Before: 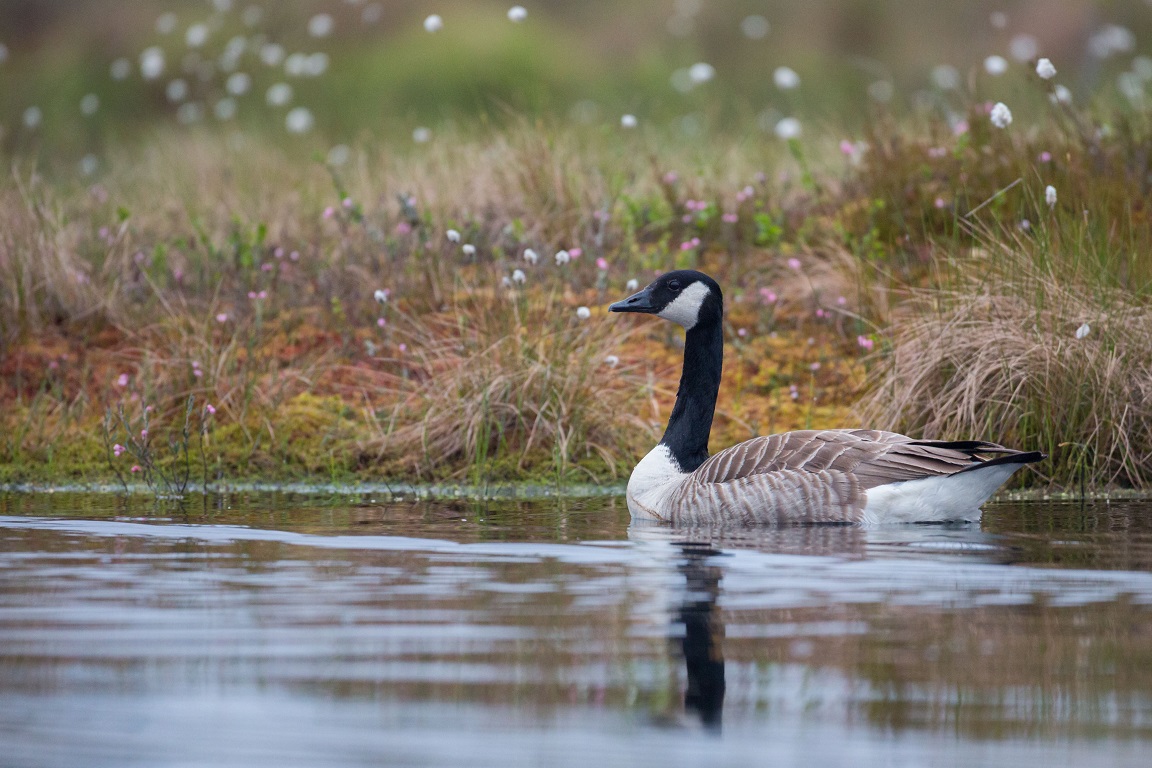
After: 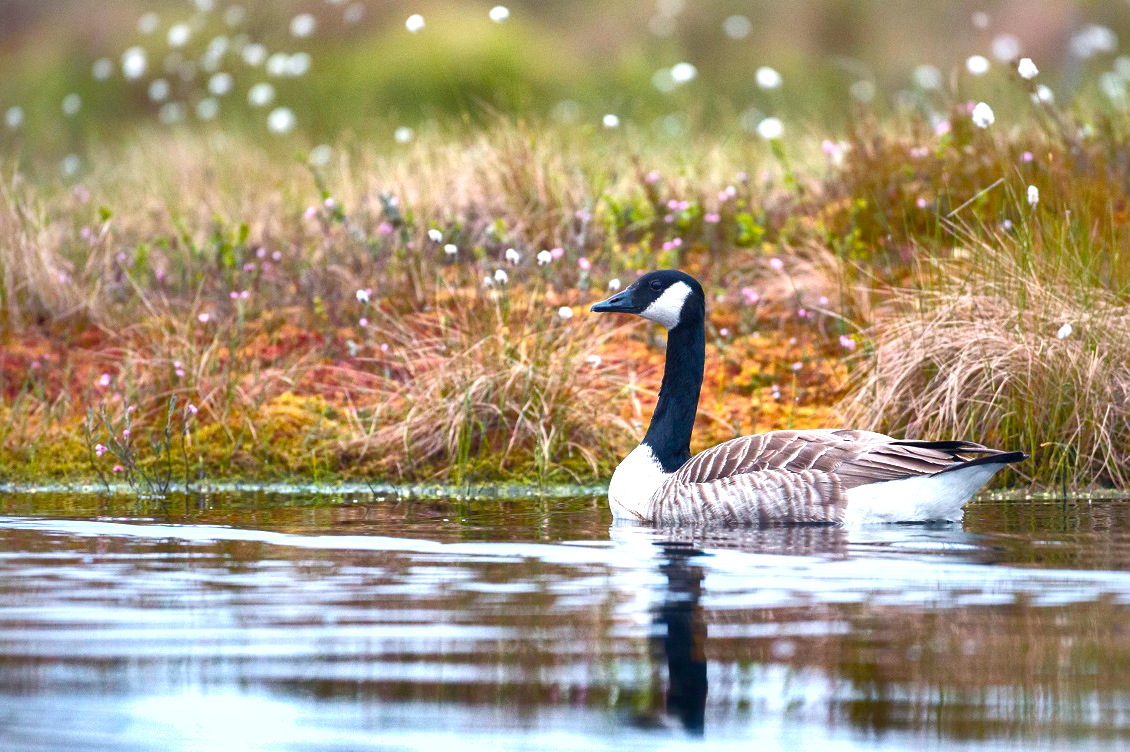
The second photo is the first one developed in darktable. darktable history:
color zones: curves: ch1 [(0.235, 0.558) (0.75, 0.5)]; ch2 [(0.25, 0.462) (0.749, 0.457)]
color balance rgb: perceptual saturation grading › global saturation 20%, perceptual saturation grading › highlights -25.587%, perceptual saturation grading › shadows 23.914%, global vibrance 20%
shadows and highlights: radius 118.77, shadows 41.87, highlights -61.62, soften with gaussian
exposure: black level correction 0, exposure 1.199 EV, compensate highlight preservation false
crop: left 1.63%, right 0.274%, bottom 2.026%
